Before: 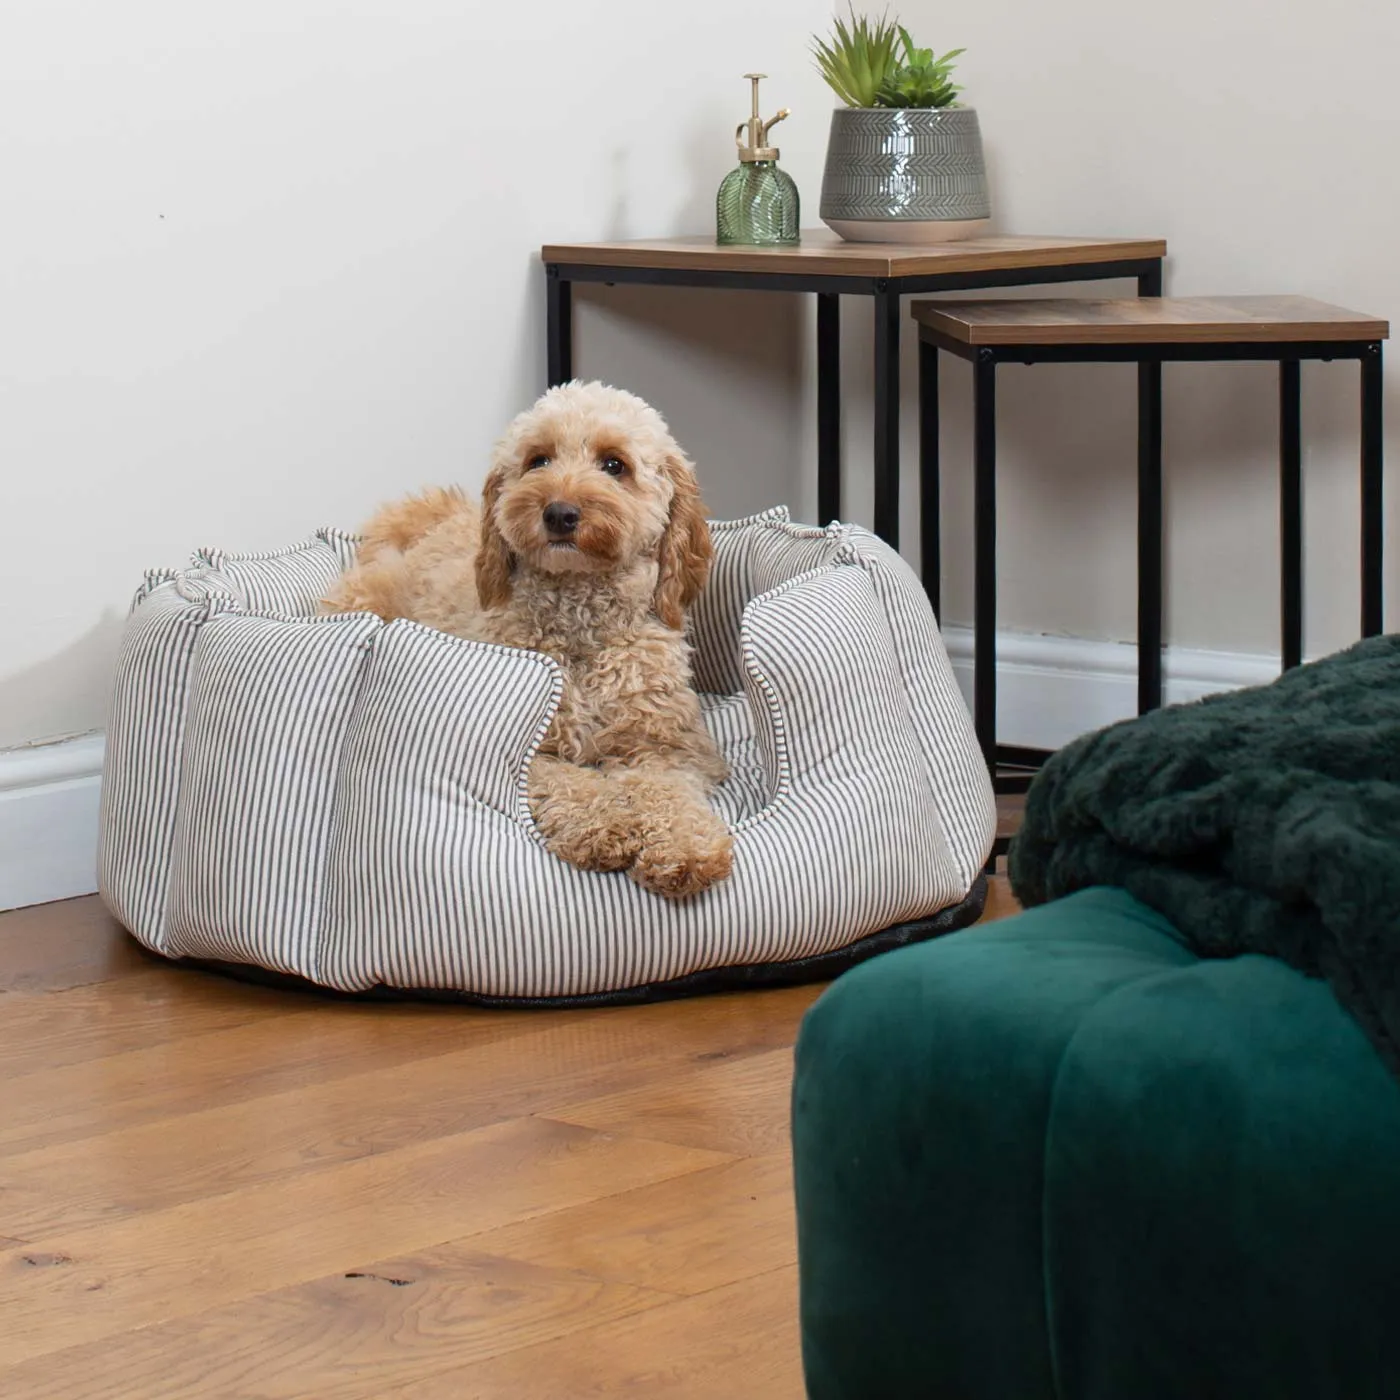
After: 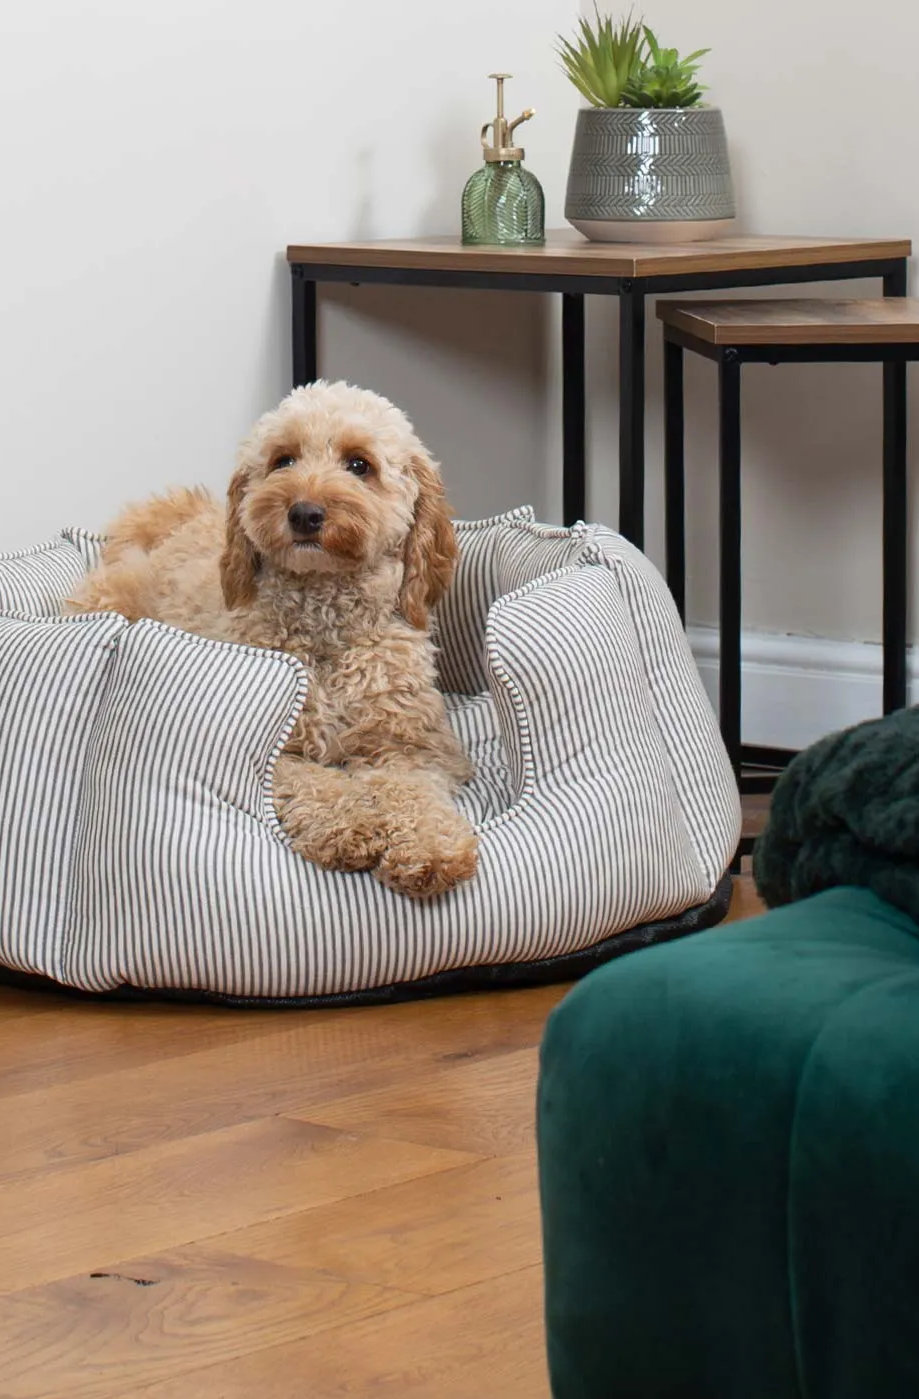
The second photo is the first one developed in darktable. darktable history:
crop and rotate: left 18.256%, right 16.082%
